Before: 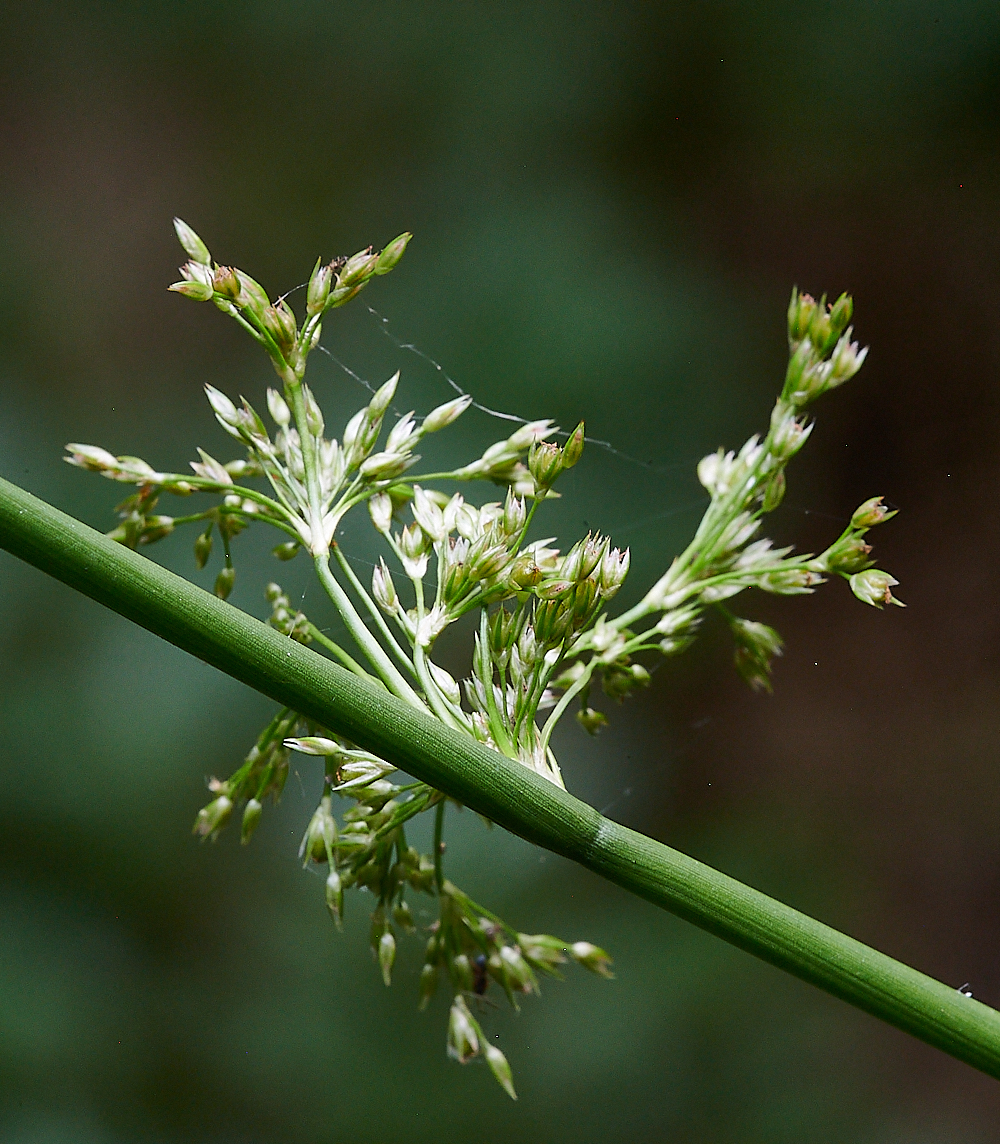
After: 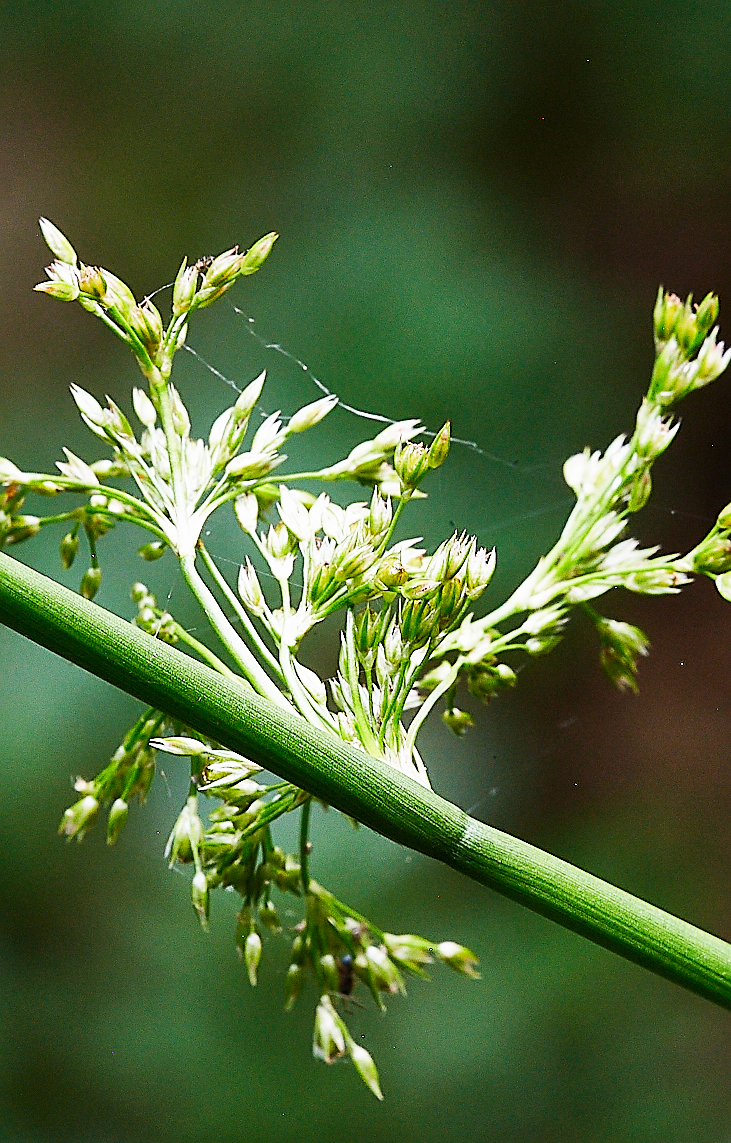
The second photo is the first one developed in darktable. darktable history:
exposure: exposure -0.156 EV, compensate highlight preservation false
sharpen: on, module defaults
crop: left 13.486%, top 0%, right 13.327%
base curve: curves: ch0 [(0, 0) (0.018, 0.026) (0.143, 0.37) (0.33, 0.731) (0.458, 0.853) (0.735, 0.965) (0.905, 0.986) (1, 1)], preserve colors none
